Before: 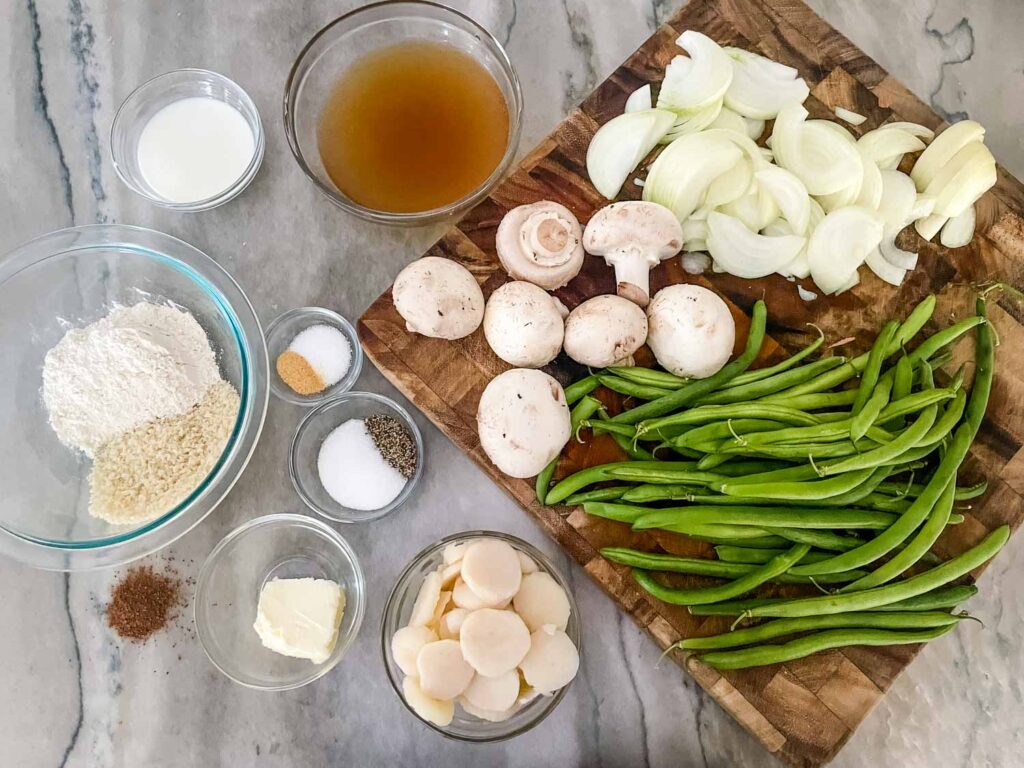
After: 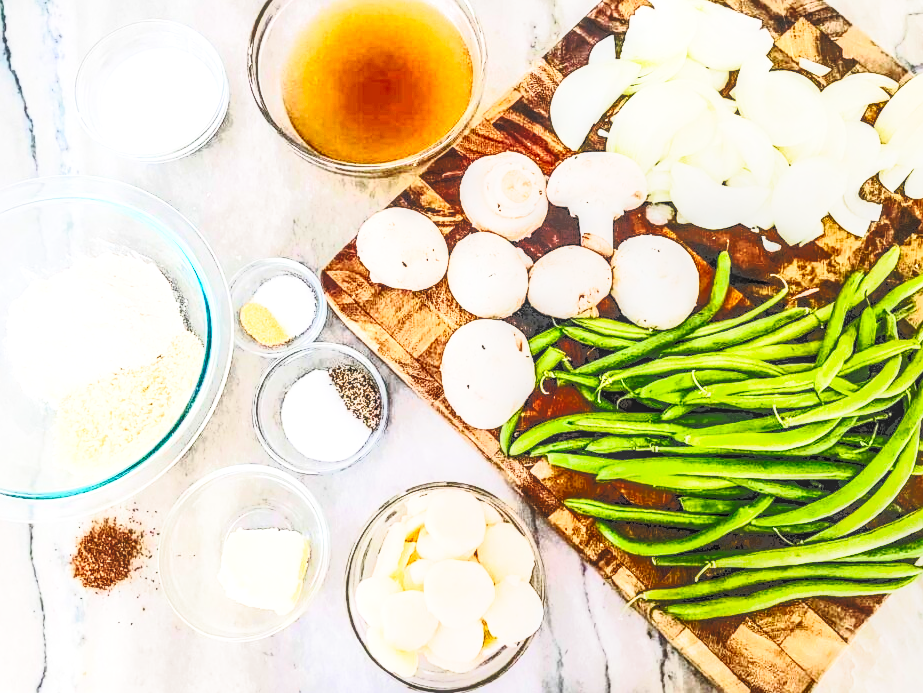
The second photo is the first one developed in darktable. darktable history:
tone curve: curves: ch0 [(0, 0) (0.003, 0.195) (0.011, 0.161) (0.025, 0.21) (0.044, 0.24) (0.069, 0.254) (0.1, 0.283) (0.136, 0.347) (0.177, 0.412) (0.224, 0.455) (0.277, 0.531) (0.335, 0.606) (0.399, 0.679) (0.468, 0.748) (0.543, 0.814) (0.623, 0.876) (0.709, 0.927) (0.801, 0.949) (0.898, 0.962) (1, 1)], color space Lab, independent channels, preserve colors none
sharpen: amount 0.209
contrast brightness saturation: contrast 0.22, brightness -0.185, saturation 0.235
crop: left 3.53%, top 6.481%, right 6.28%, bottom 3.248%
exposure: black level correction 0.001, compensate highlight preservation false
local contrast: highlights 1%, shadows 2%, detail 133%
base curve: curves: ch0 [(0, 0) (0.028, 0.03) (0.121, 0.232) (0.46, 0.748) (0.859, 0.968) (1, 1)], preserve colors none
tone equalizer: -8 EV -0.773 EV, -7 EV -0.725 EV, -6 EV -0.592 EV, -5 EV -0.375 EV, -3 EV 0.365 EV, -2 EV 0.6 EV, -1 EV 0.7 EV, +0 EV 0.761 EV, edges refinement/feathering 500, mask exposure compensation -1.57 EV, preserve details no
